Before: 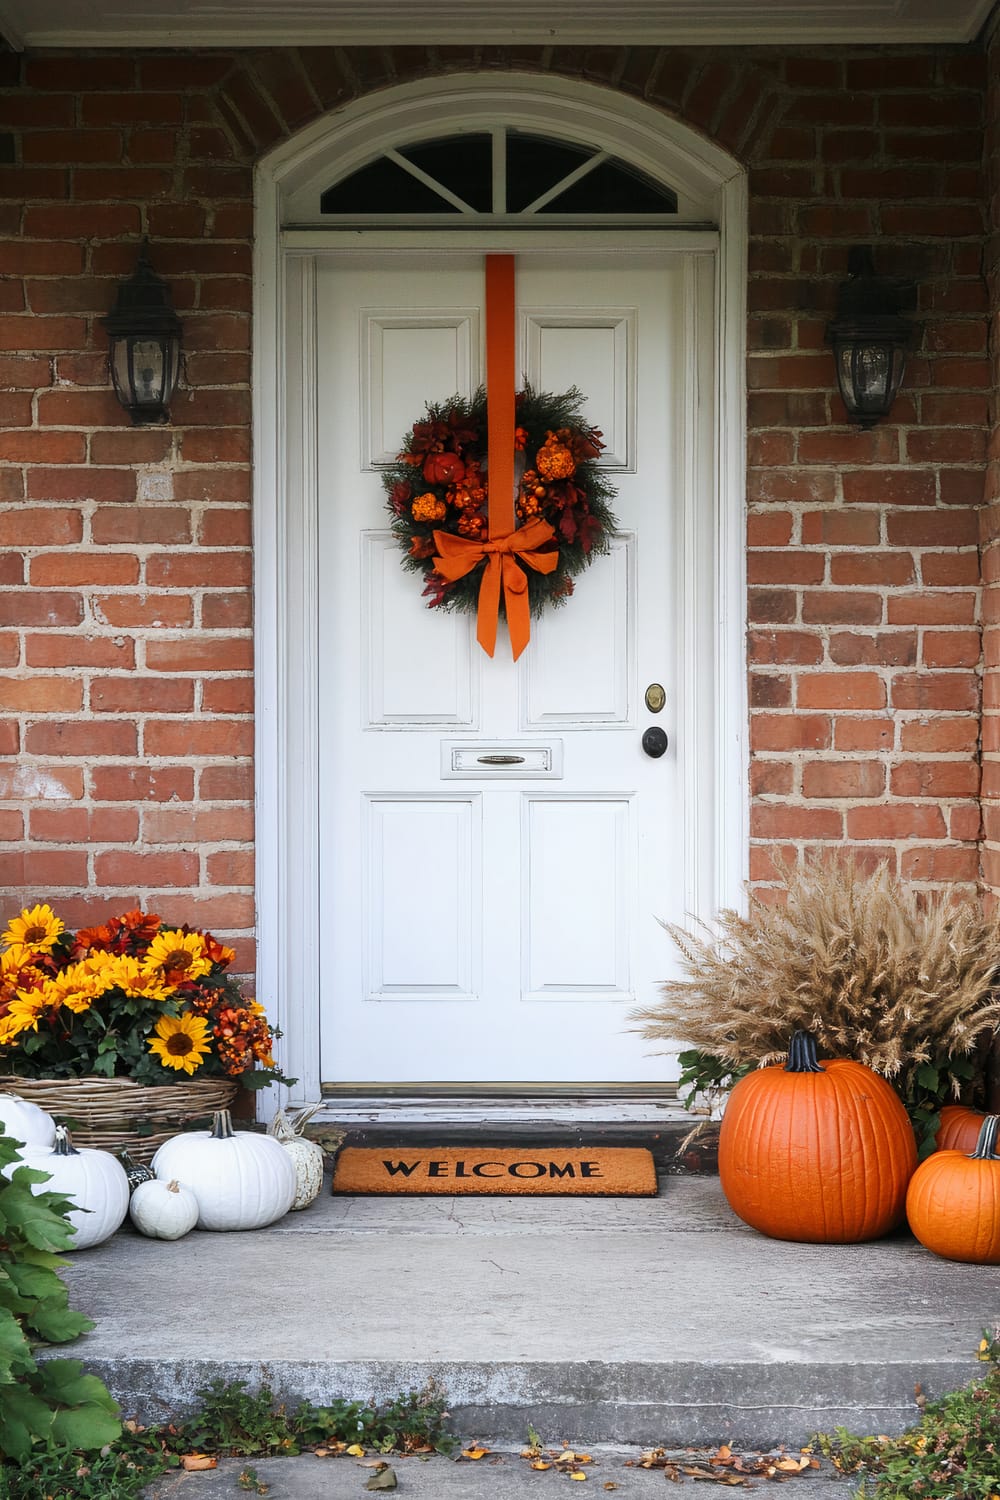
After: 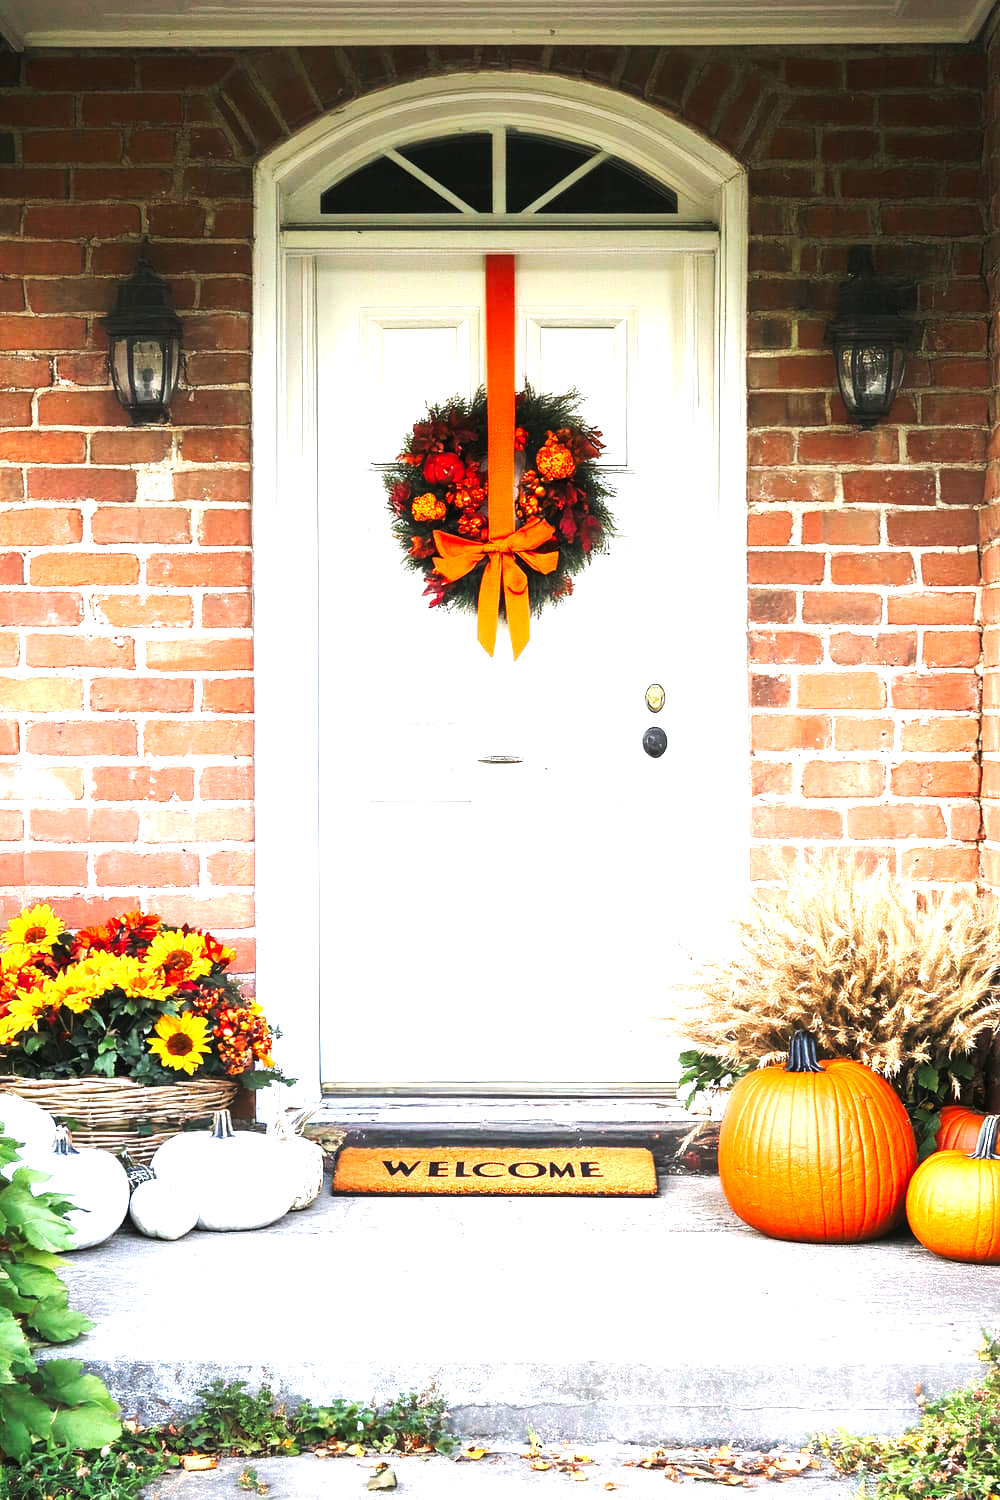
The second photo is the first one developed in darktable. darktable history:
tone curve: curves: ch0 [(0, 0) (0.003, 0.012) (0.011, 0.015) (0.025, 0.02) (0.044, 0.032) (0.069, 0.044) (0.1, 0.063) (0.136, 0.085) (0.177, 0.121) (0.224, 0.159) (0.277, 0.207) (0.335, 0.261) (0.399, 0.328) (0.468, 0.41) (0.543, 0.506) (0.623, 0.609) (0.709, 0.719) (0.801, 0.82) (0.898, 0.907) (1, 1)], preserve colors none
exposure: black level correction 0, exposure 1.975 EV, compensate exposure bias true, compensate highlight preservation false
